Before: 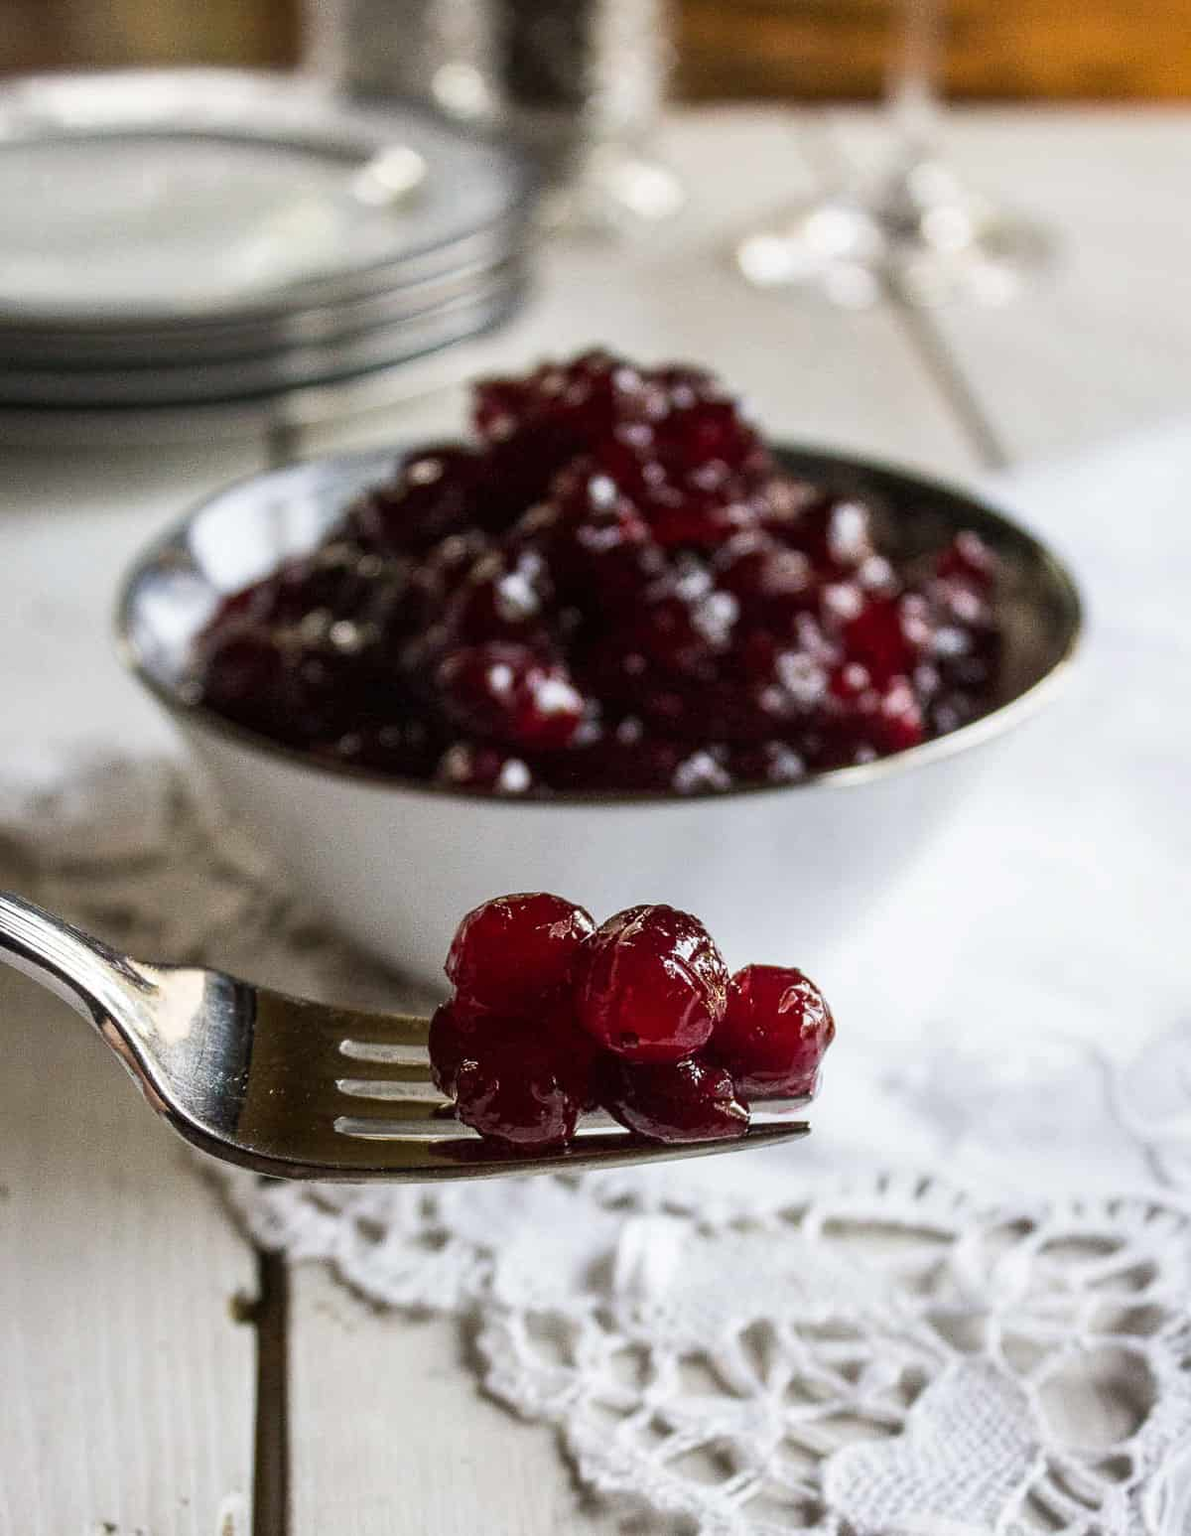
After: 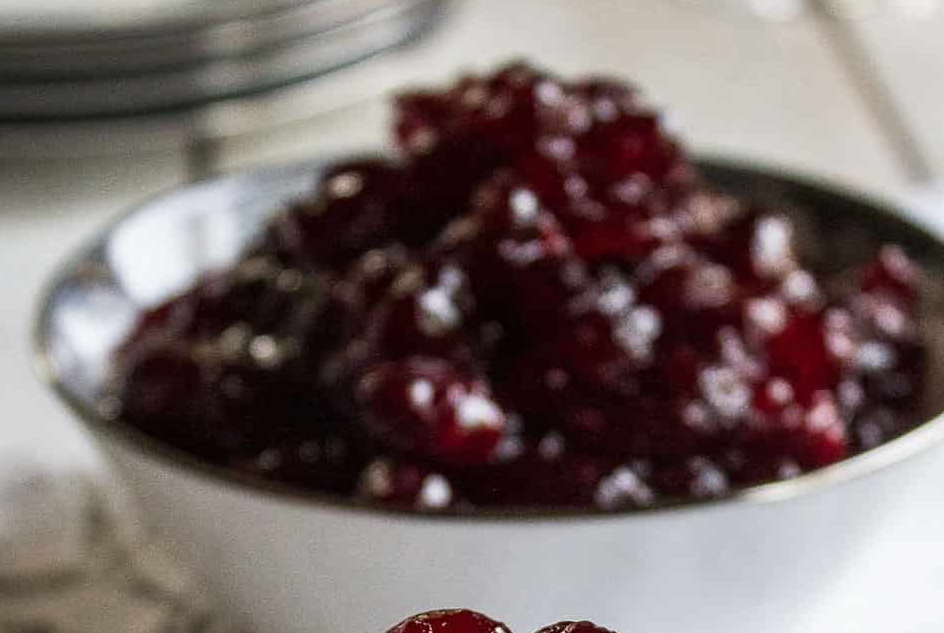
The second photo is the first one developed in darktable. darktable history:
crop: left 6.934%, top 18.81%, right 14.39%, bottom 40.257%
